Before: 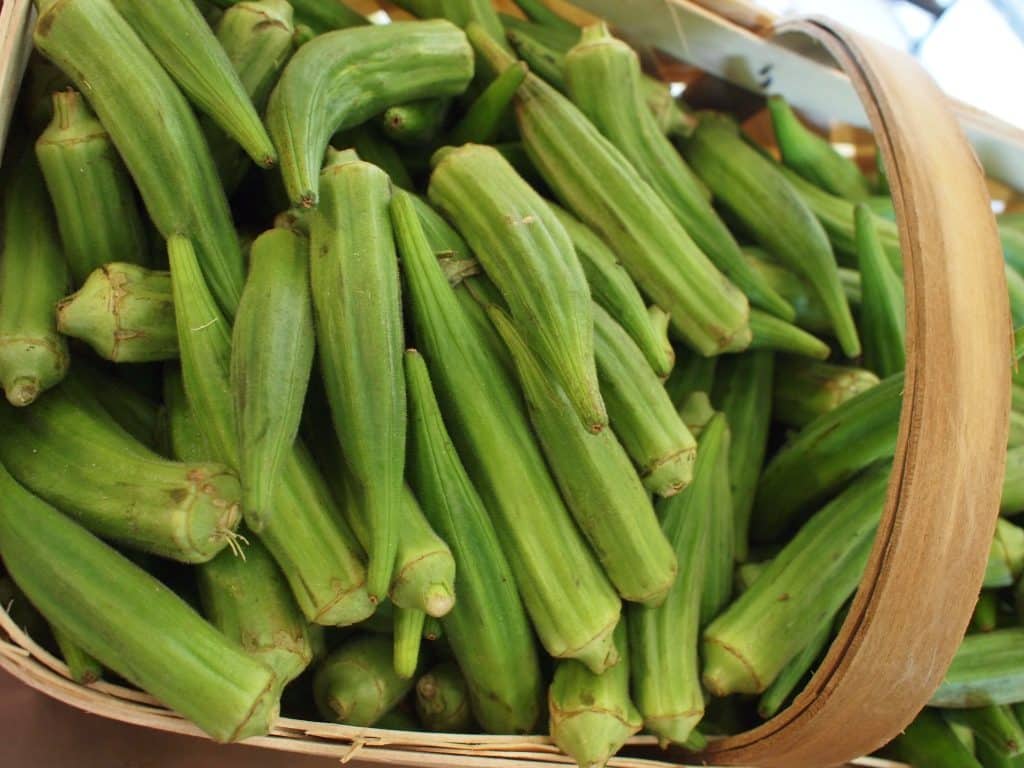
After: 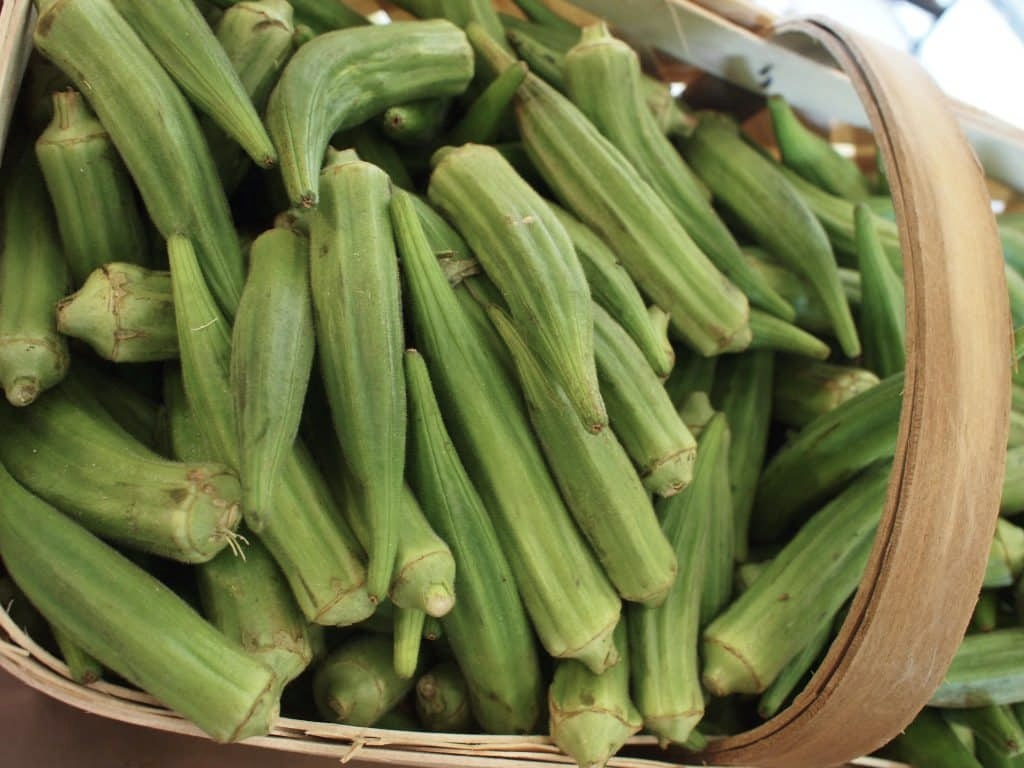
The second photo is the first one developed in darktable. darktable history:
contrast brightness saturation: contrast 0.06, brightness -0.01, saturation -0.23
exposure: black level correction 0, compensate exposure bias true, compensate highlight preservation false
